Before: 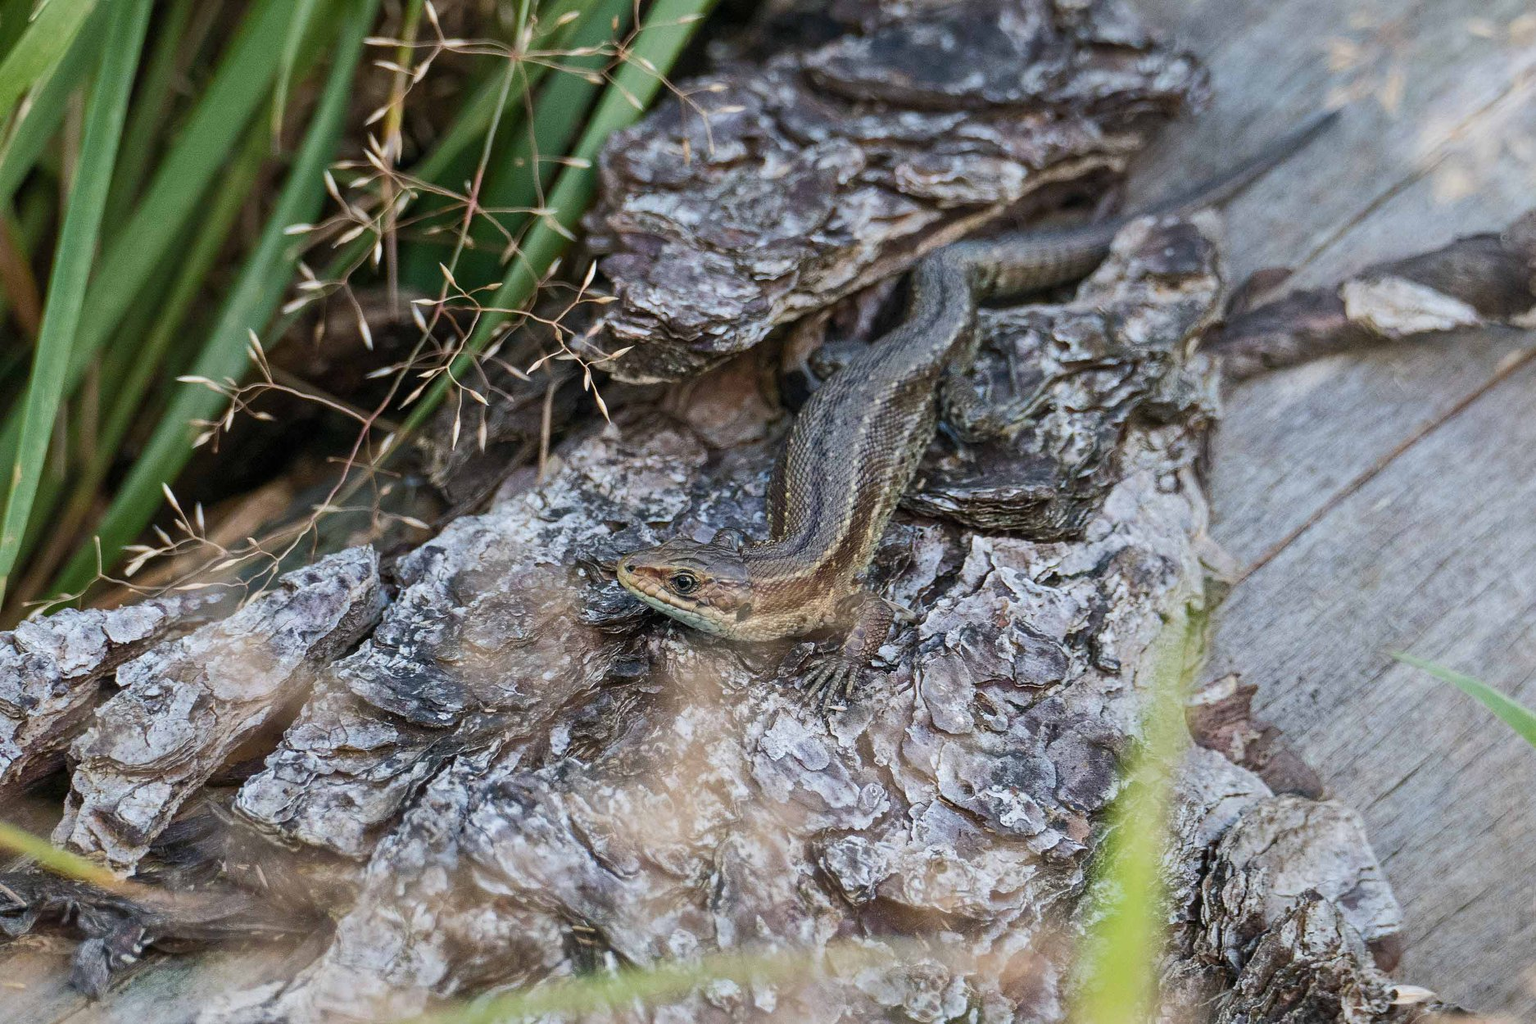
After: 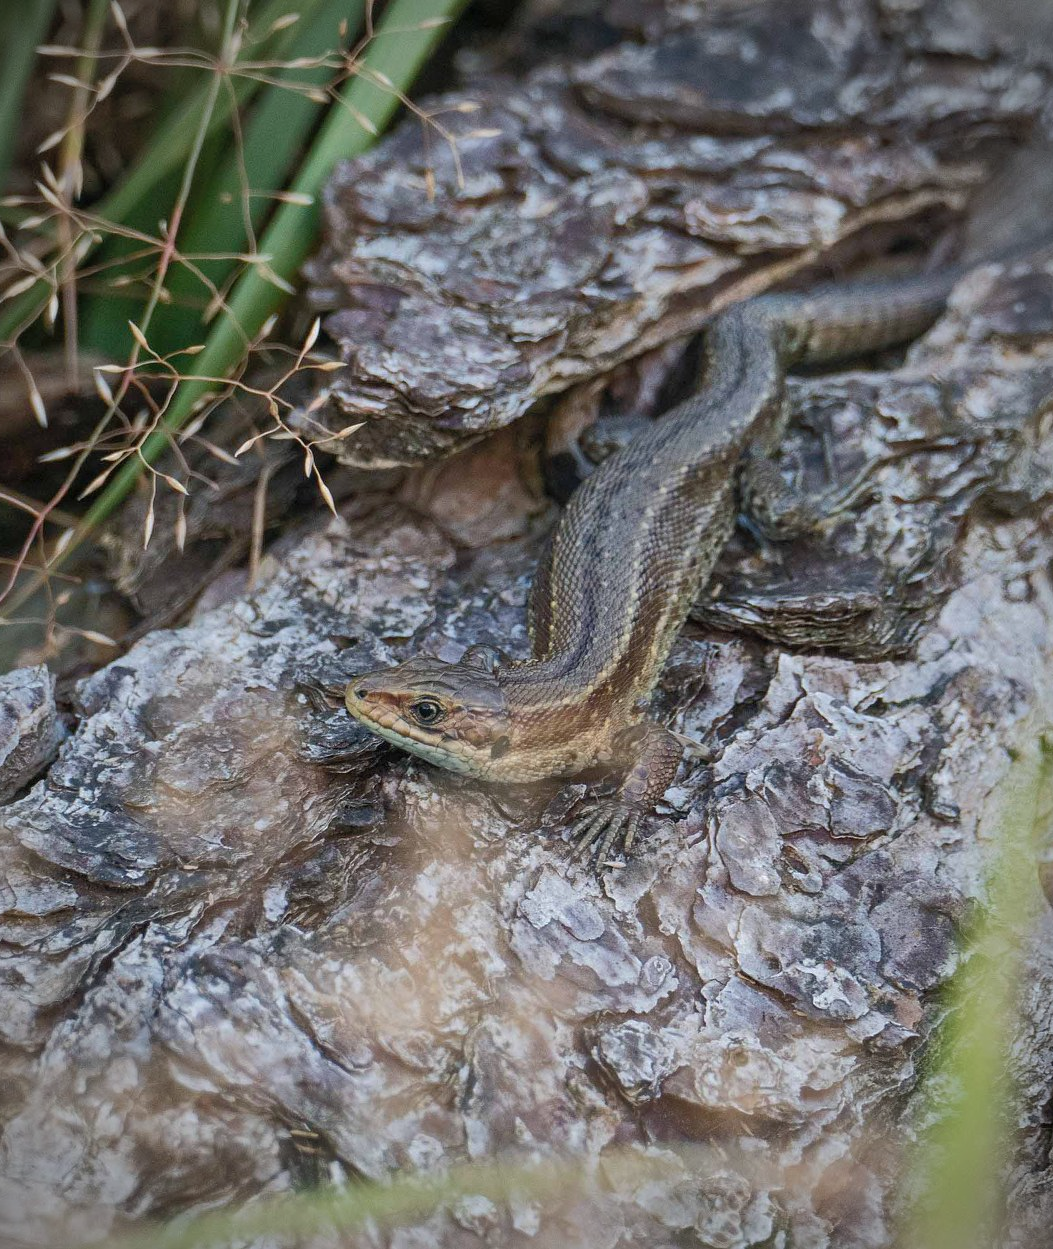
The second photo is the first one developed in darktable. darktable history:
vignetting: on, module defaults
crop: left 21.775%, right 22.055%, bottom 0.008%
local contrast: mode bilateral grid, contrast 100, coarseness 99, detail 92%, midtone range 0.2
shadows and highlights: on, module defaults
